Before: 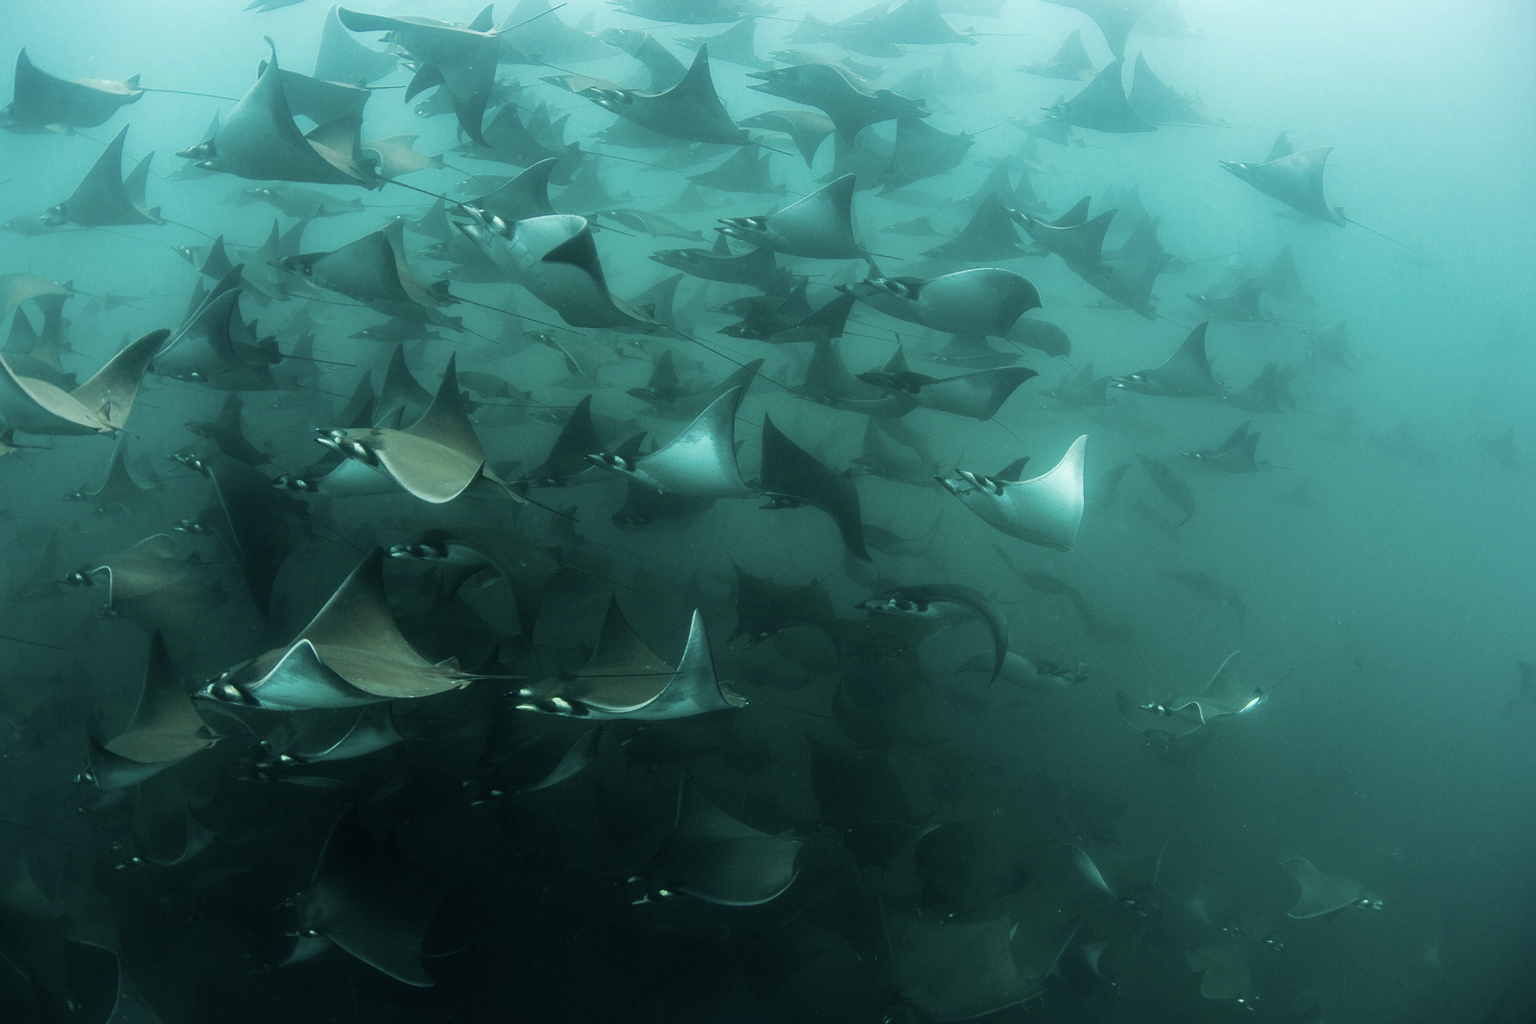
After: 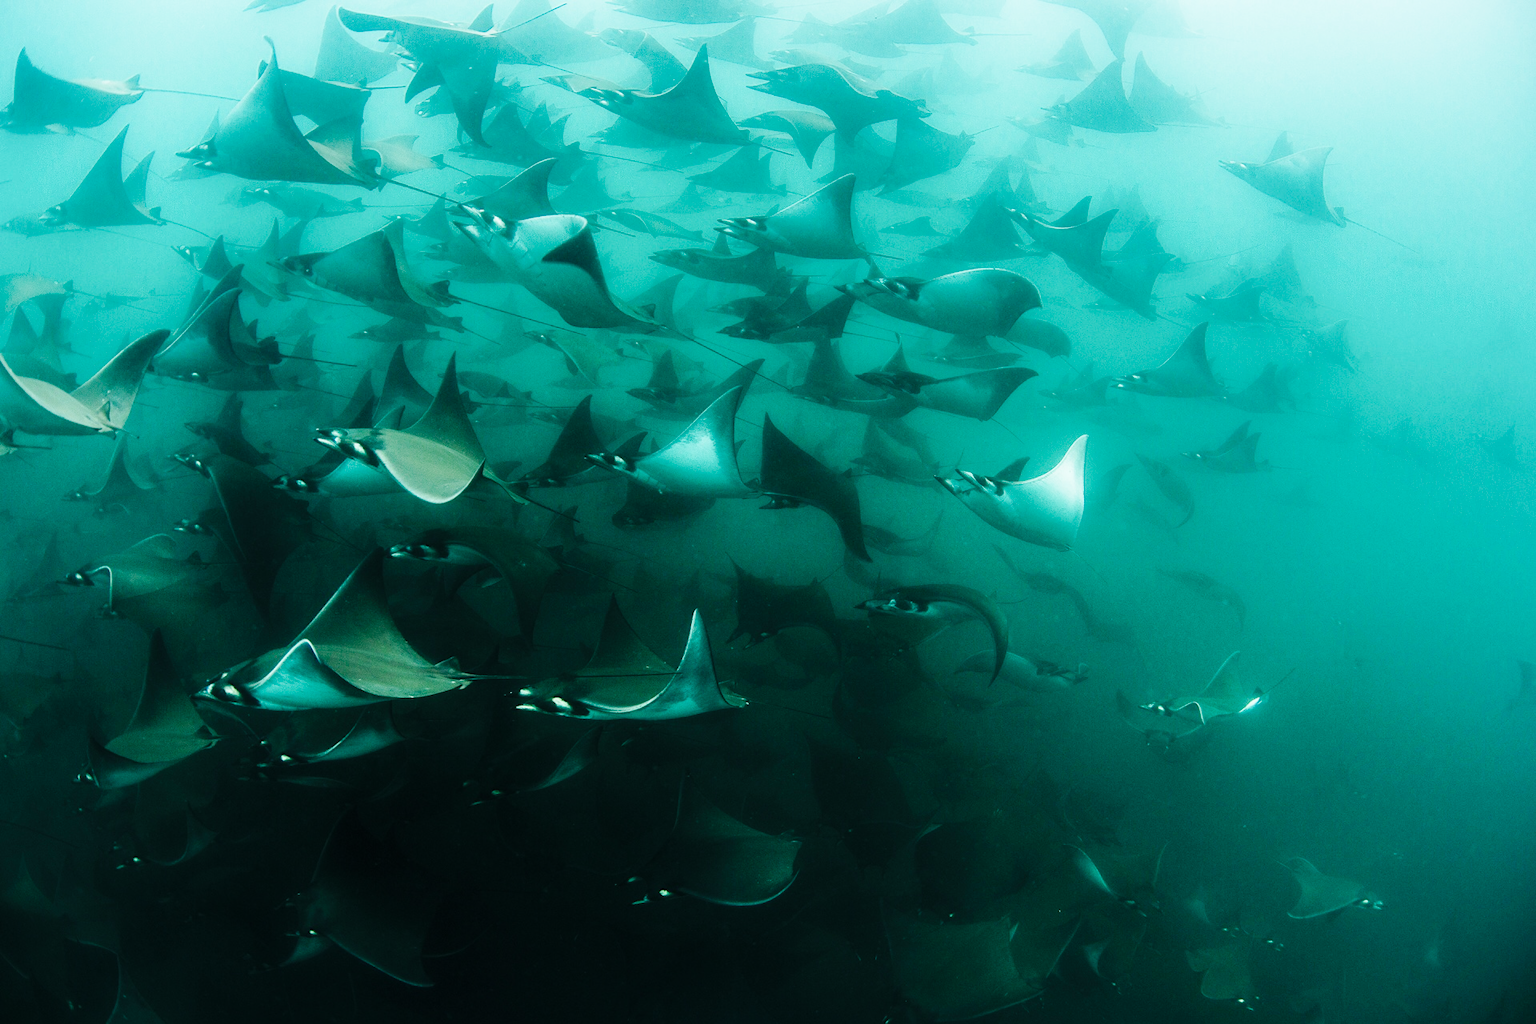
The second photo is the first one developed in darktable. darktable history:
base curve: curves: ch0 [(0, 0) (0.036, 0.025) (0.121, 0.166) (0.206, 0.329) (0.605, 0.79) (1, 1)], exposure shift 0.569, preserve colors none
